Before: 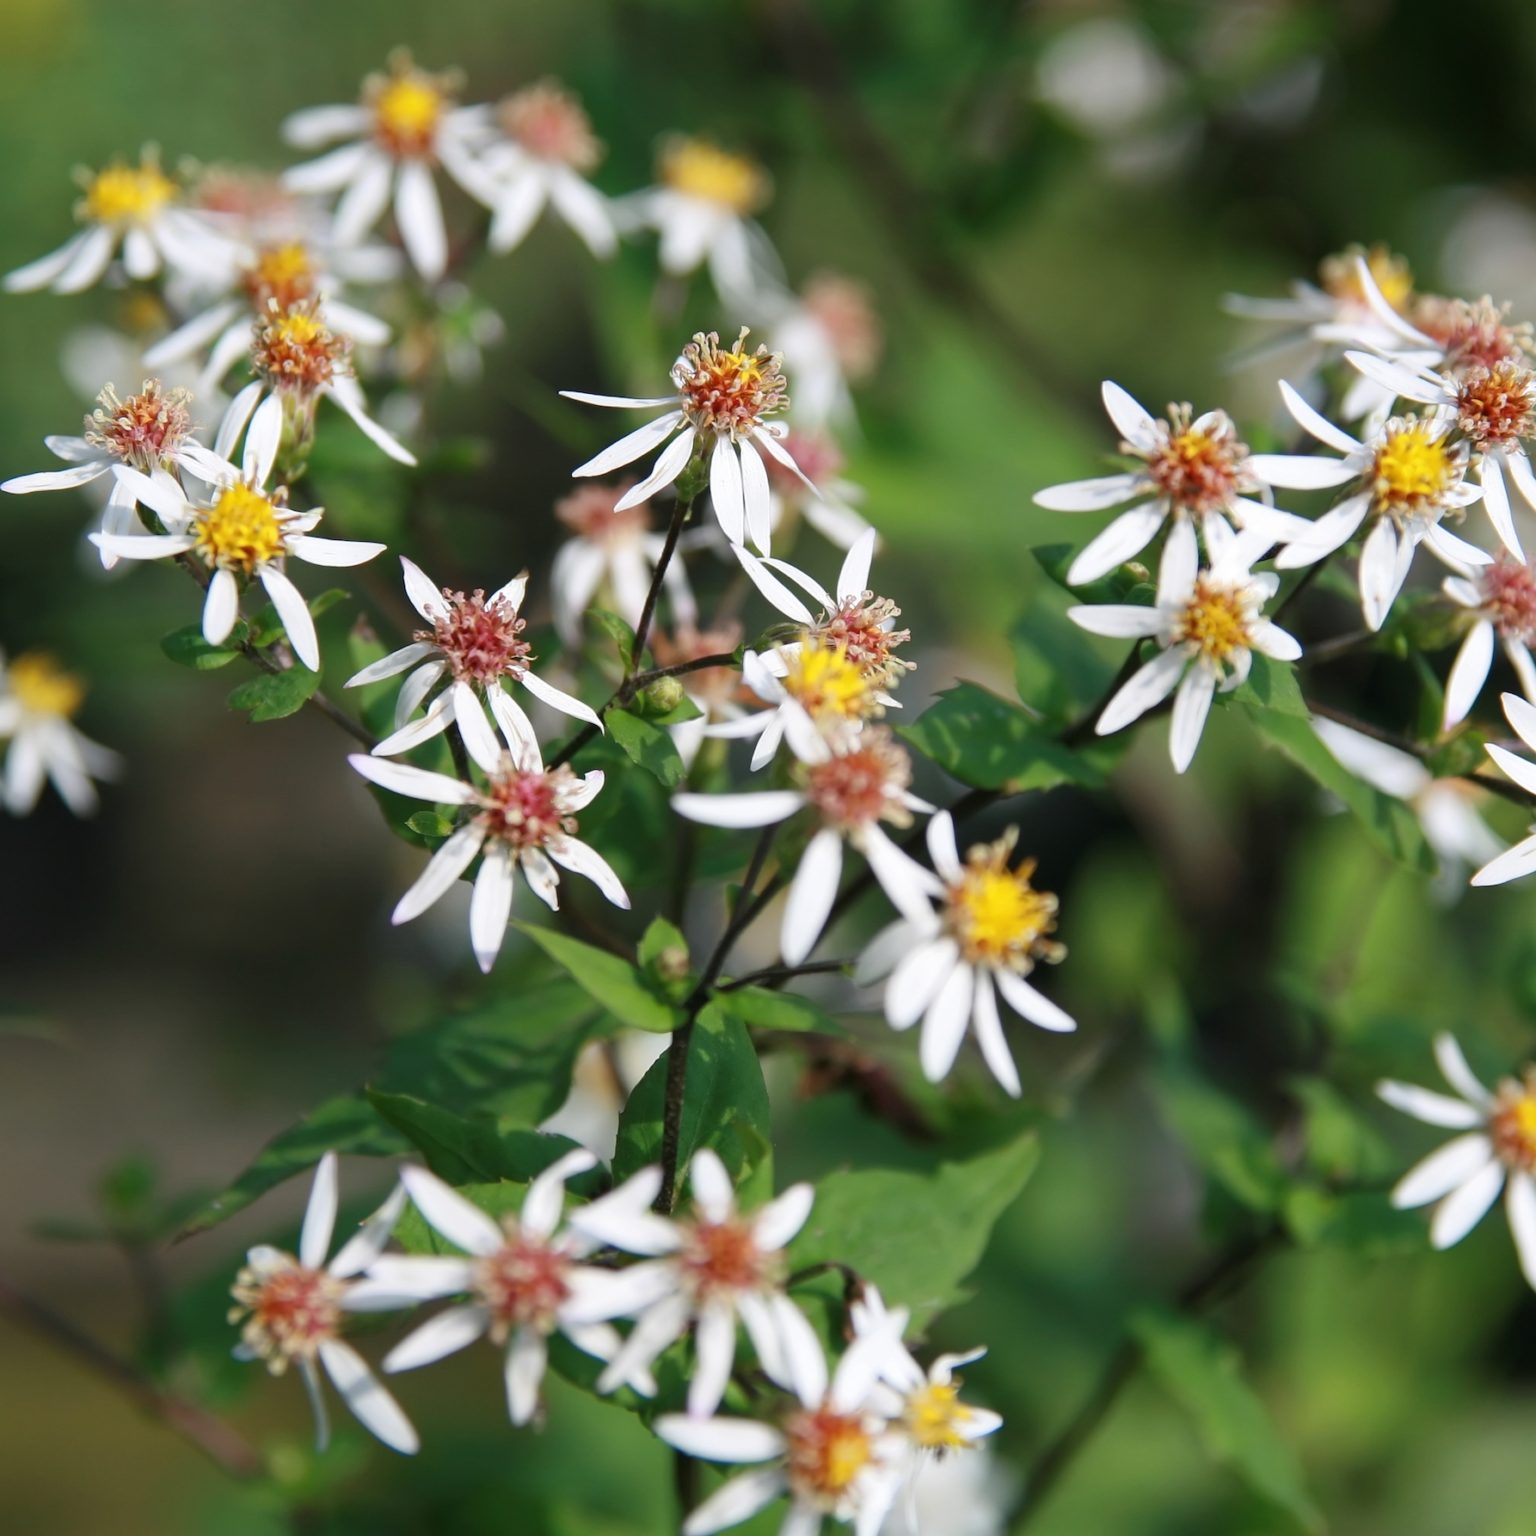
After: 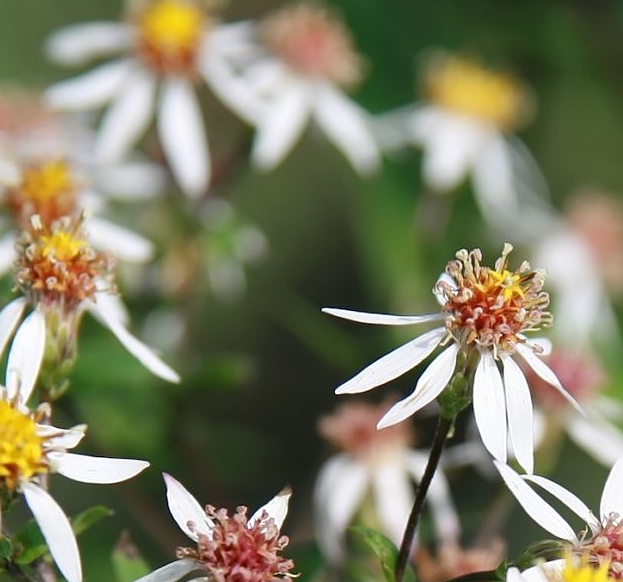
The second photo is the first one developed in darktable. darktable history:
crop: left 15.452%, top 5.459%, right 43.956%, bottom 56.62%
sharpen: radius 1.272, amount 0.305, threshold 0
